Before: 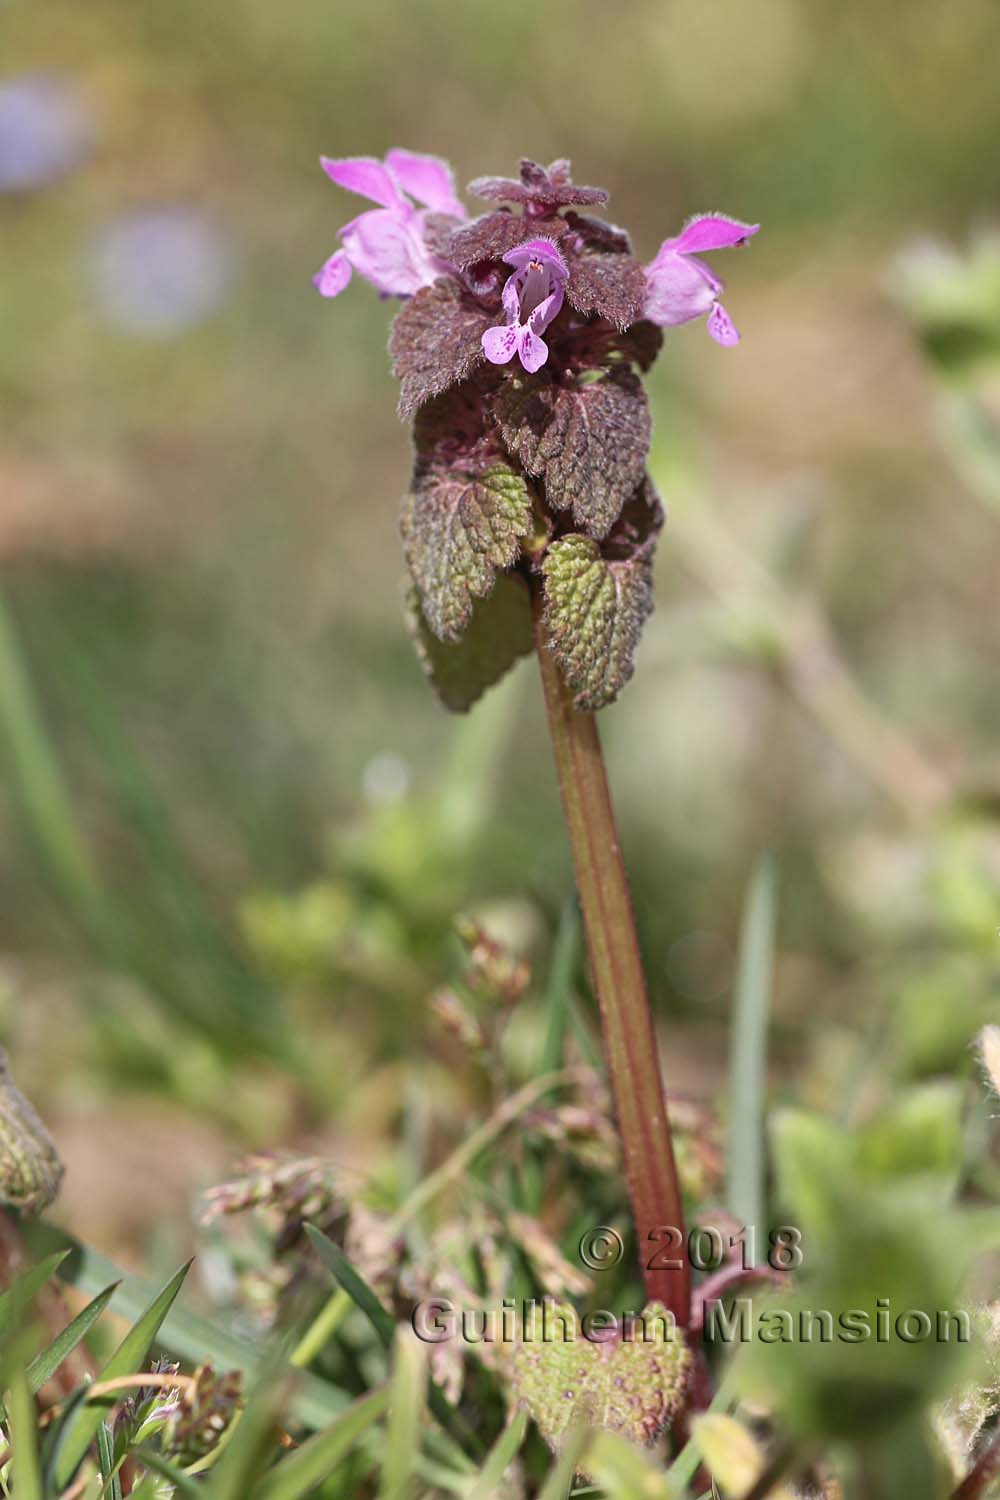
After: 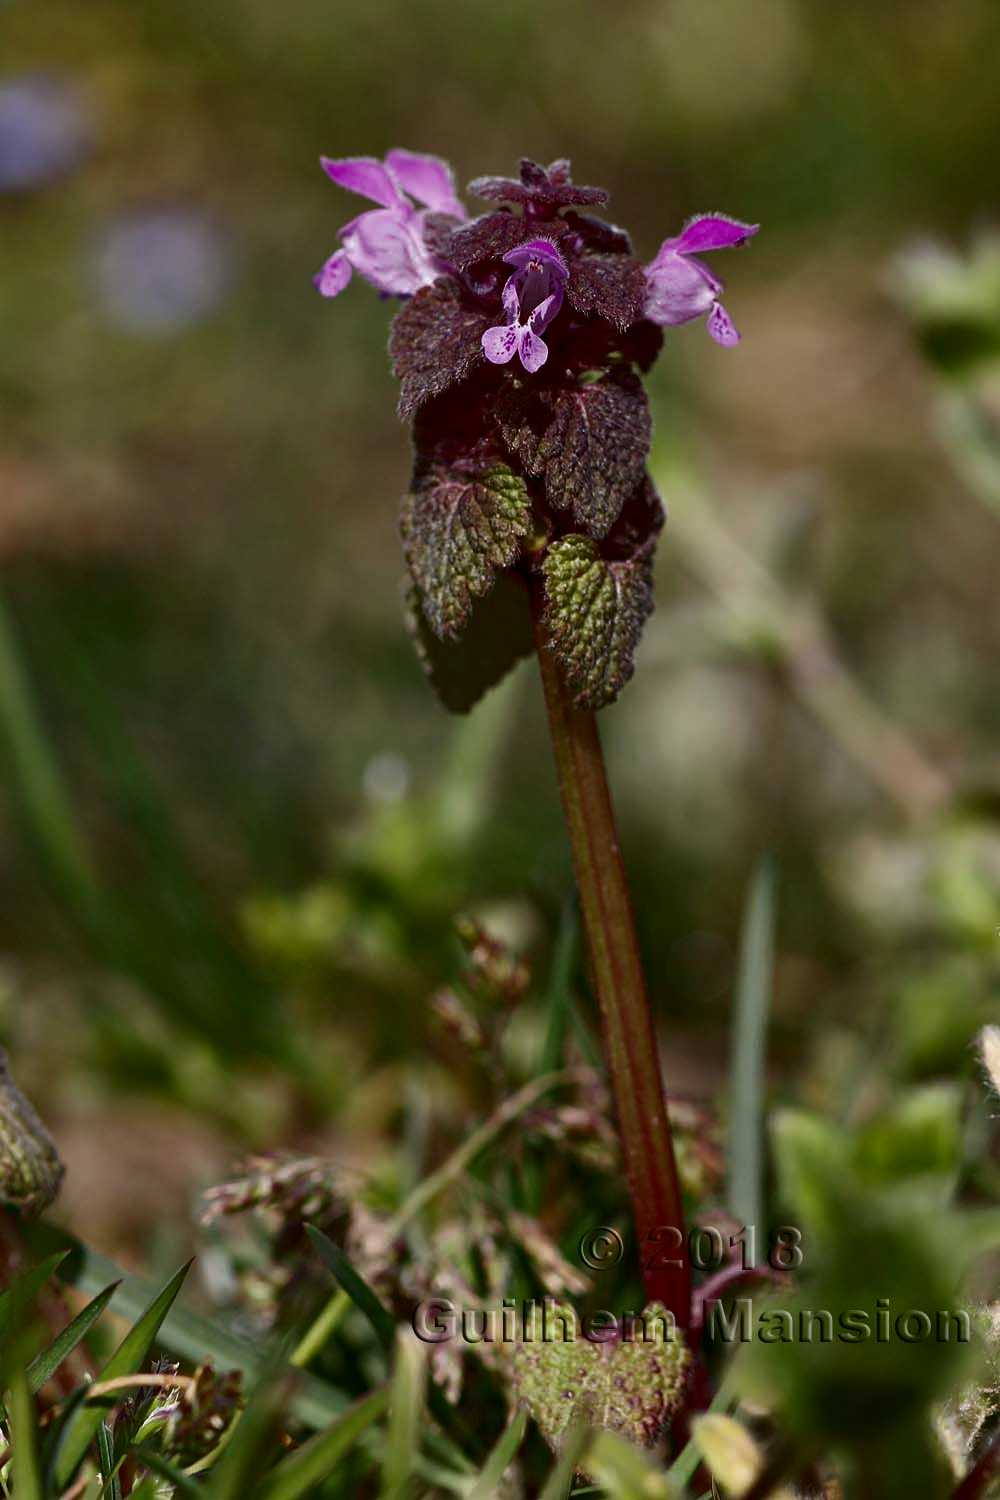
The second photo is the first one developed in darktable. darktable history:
contrast brightness saturation: brightness -0.537
